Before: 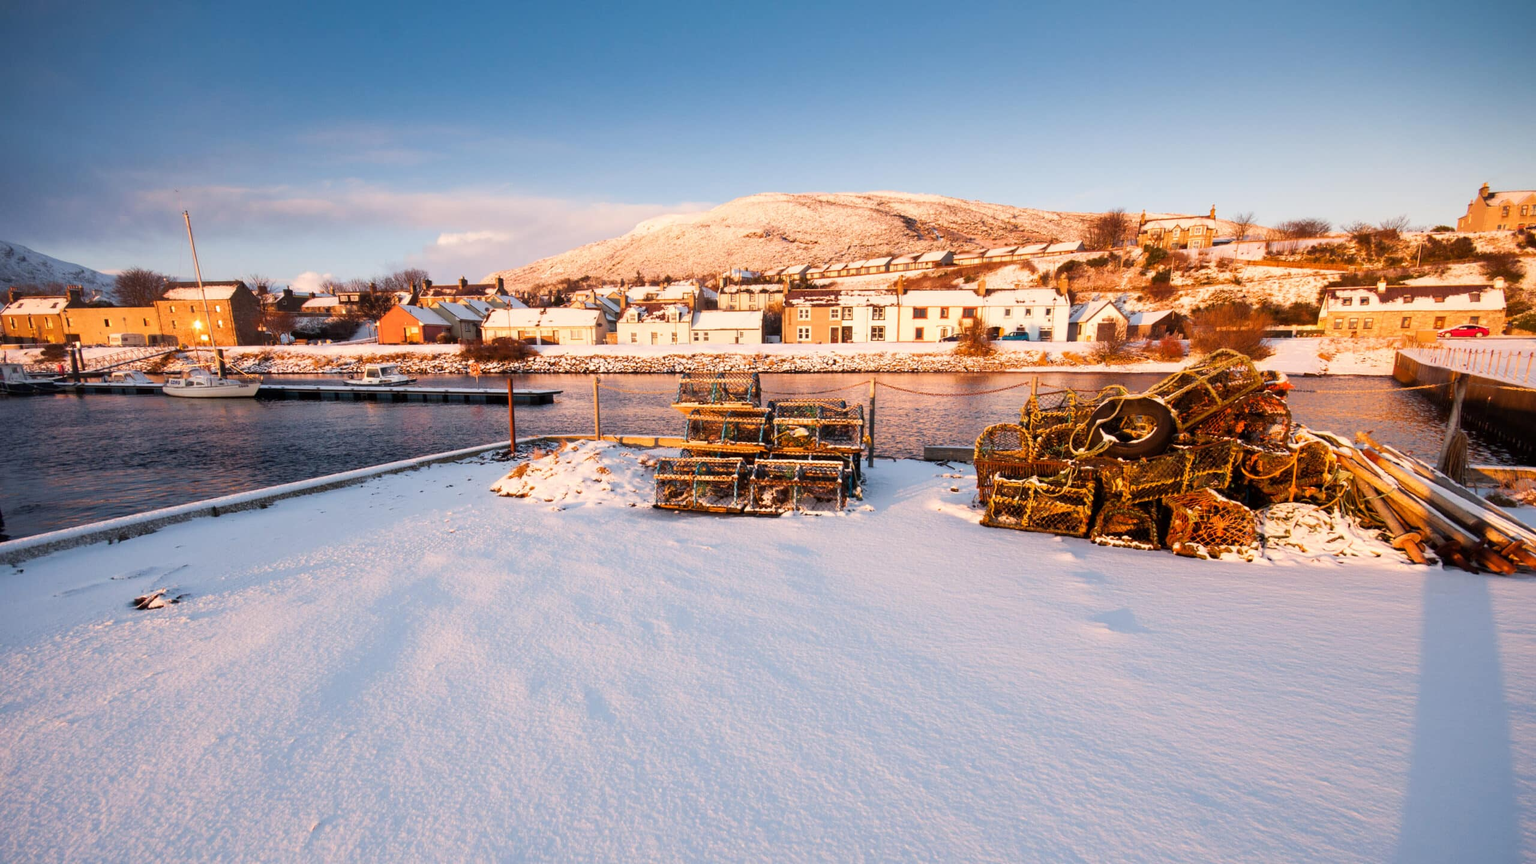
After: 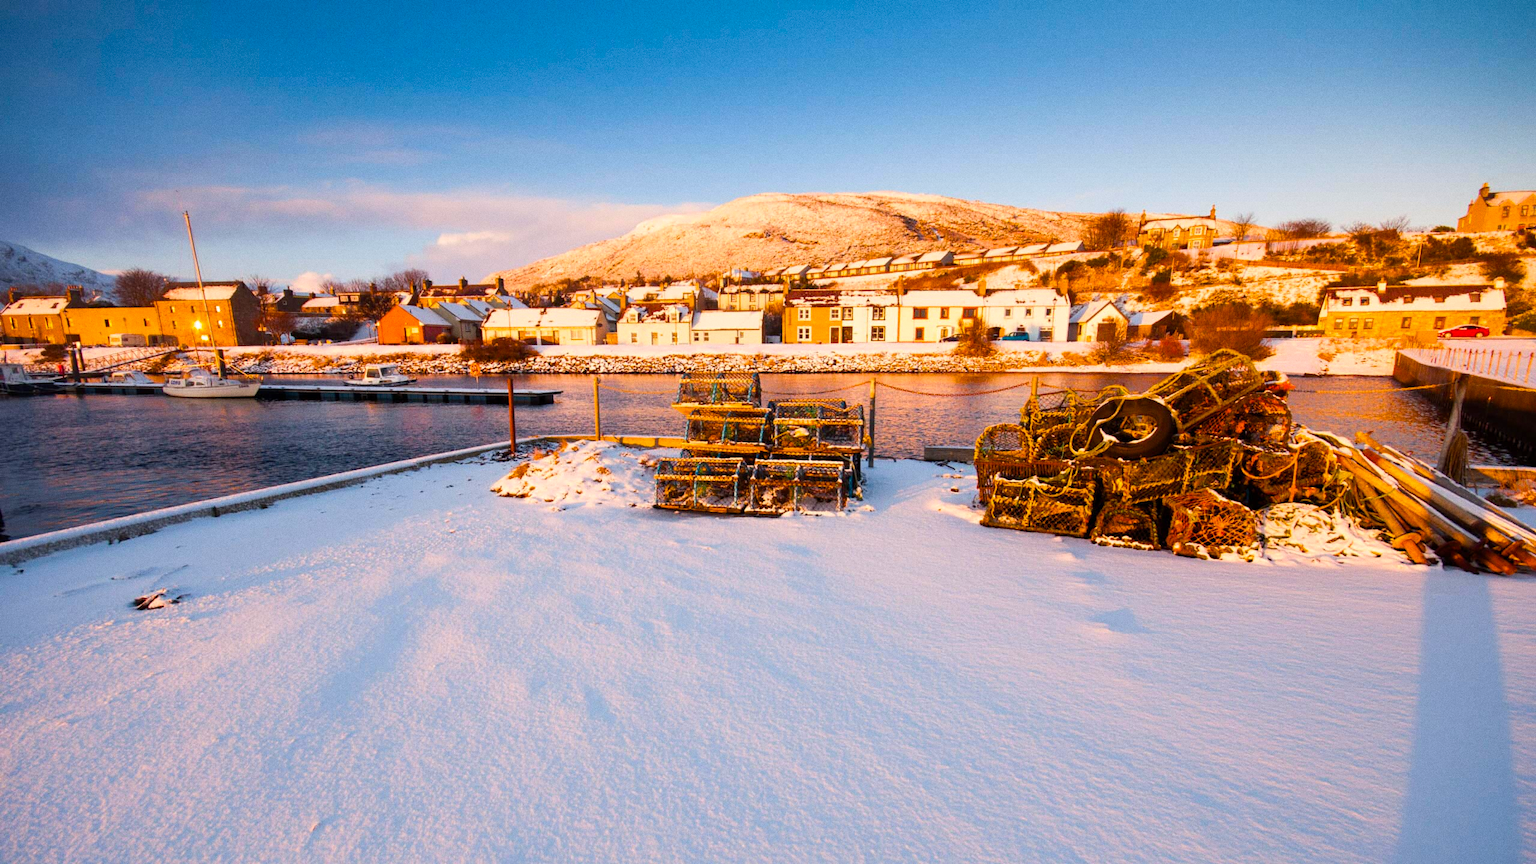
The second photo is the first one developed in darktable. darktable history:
grain: coarseness 0.09 ISO
white balance: red 1, blue 1
color balance rgb: linear chroma grading › global chroma 15%, perceptual saturation grading › global saturation 30%
